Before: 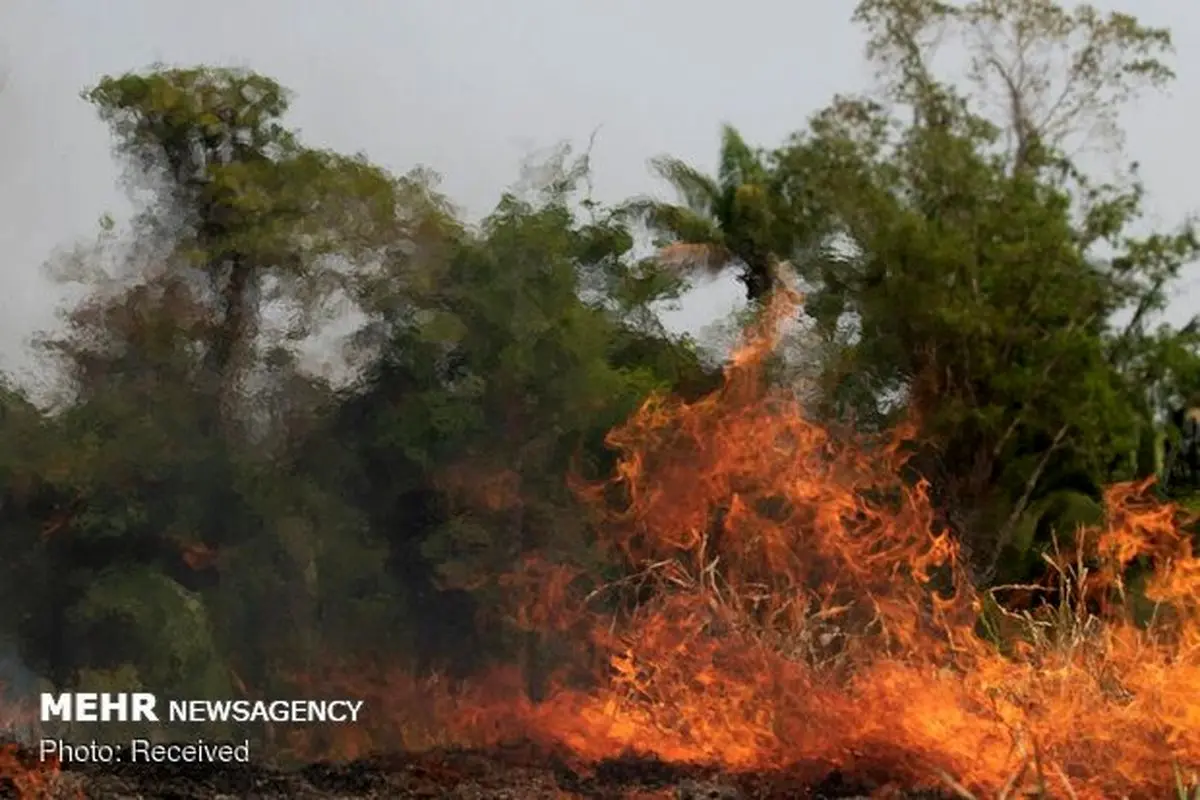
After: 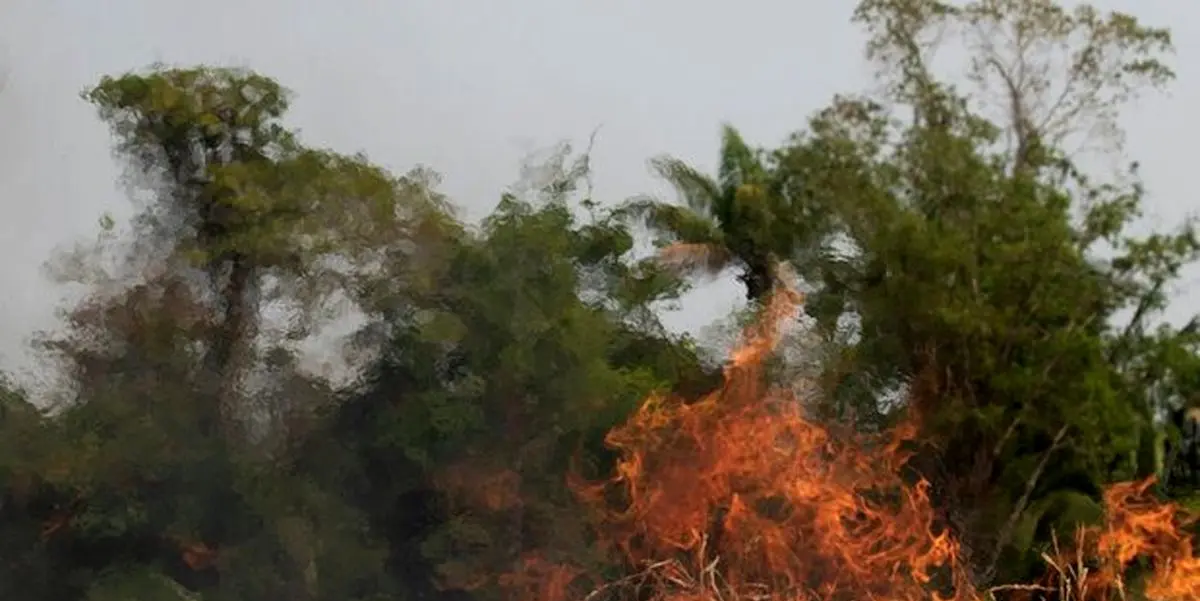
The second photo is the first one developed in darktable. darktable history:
crop: bottom 24.854%
